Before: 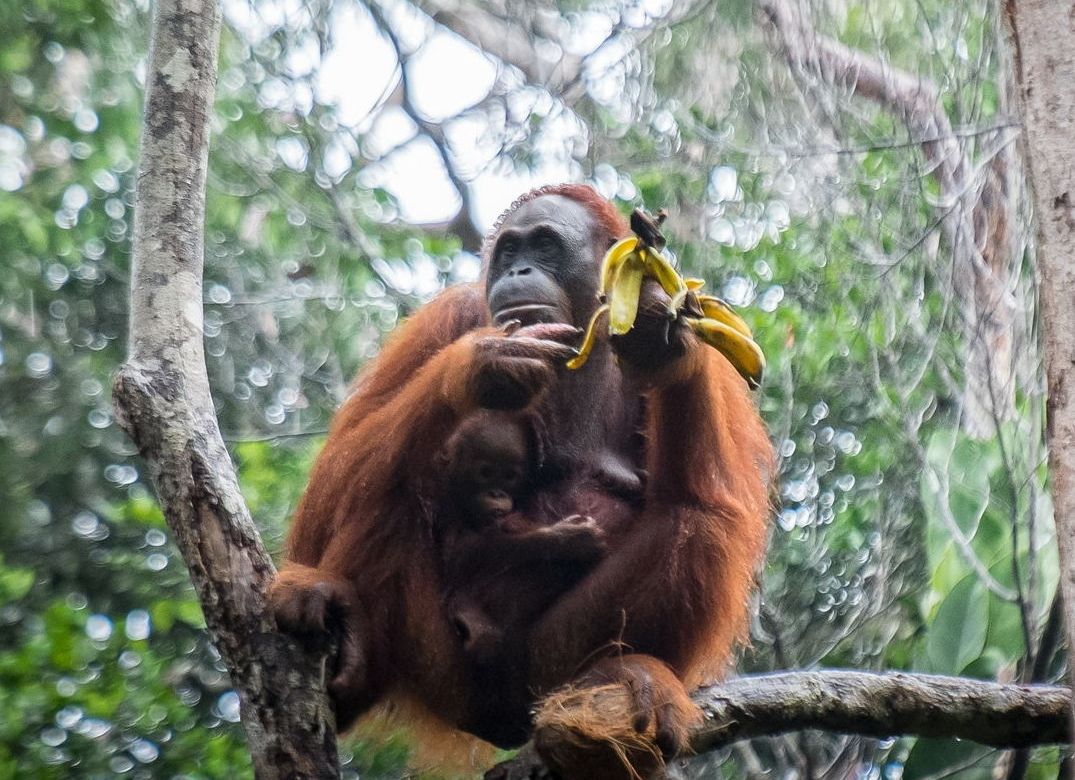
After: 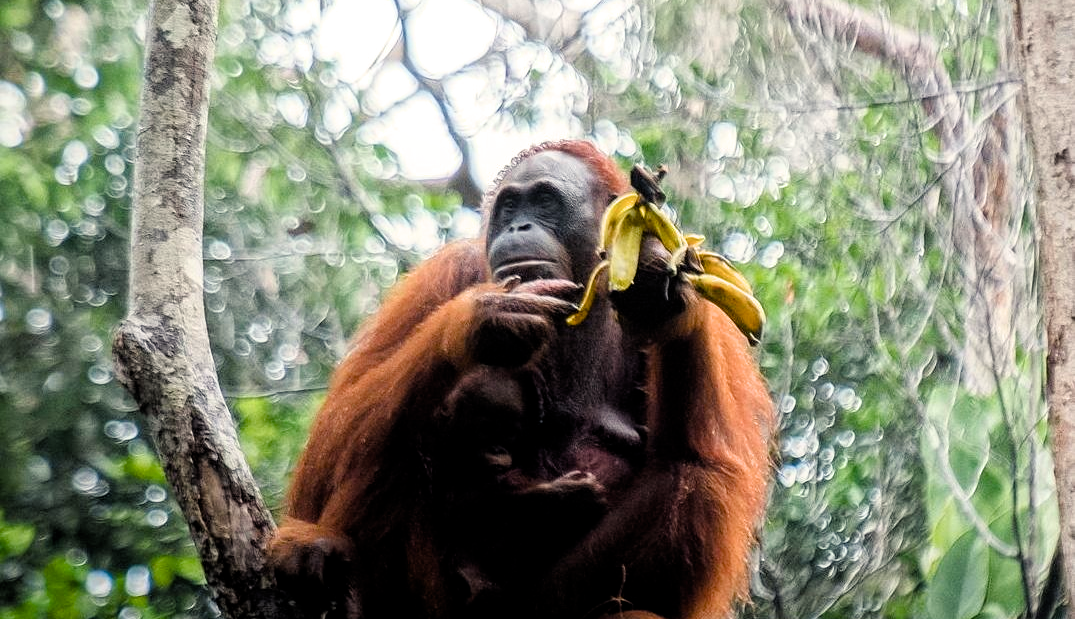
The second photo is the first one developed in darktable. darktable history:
crop and rotate: top 5.661%, bottom 14.936%
contrast equalizer: y [[0.439, 0.44, 0.442, 0.457, 0.493, 0.498], [0.5 ×6], [0.5 ×6], [0 ×6], [0 ×6]]
color balance rgb: highlights gain › chroma 2.974%, highlights gain › hue 77.86°, perceptual saturation grading › global saturation 20%, perceptual saturation grading › highlights -25.791%, perceptual saturation grading › shadows 25.65%, global vibrance 20%
filmic rgb: black relative exposure -5.63 EV, white relative exposure 2.49 EV, threshold 2.98 EV, target black luminance 0%, hardness 4.5, latitude 67.18%, contrast 1.469, shadows ↔ highlights balance -3.87%, color science v6 (2022), enable highlight reconstruction true
